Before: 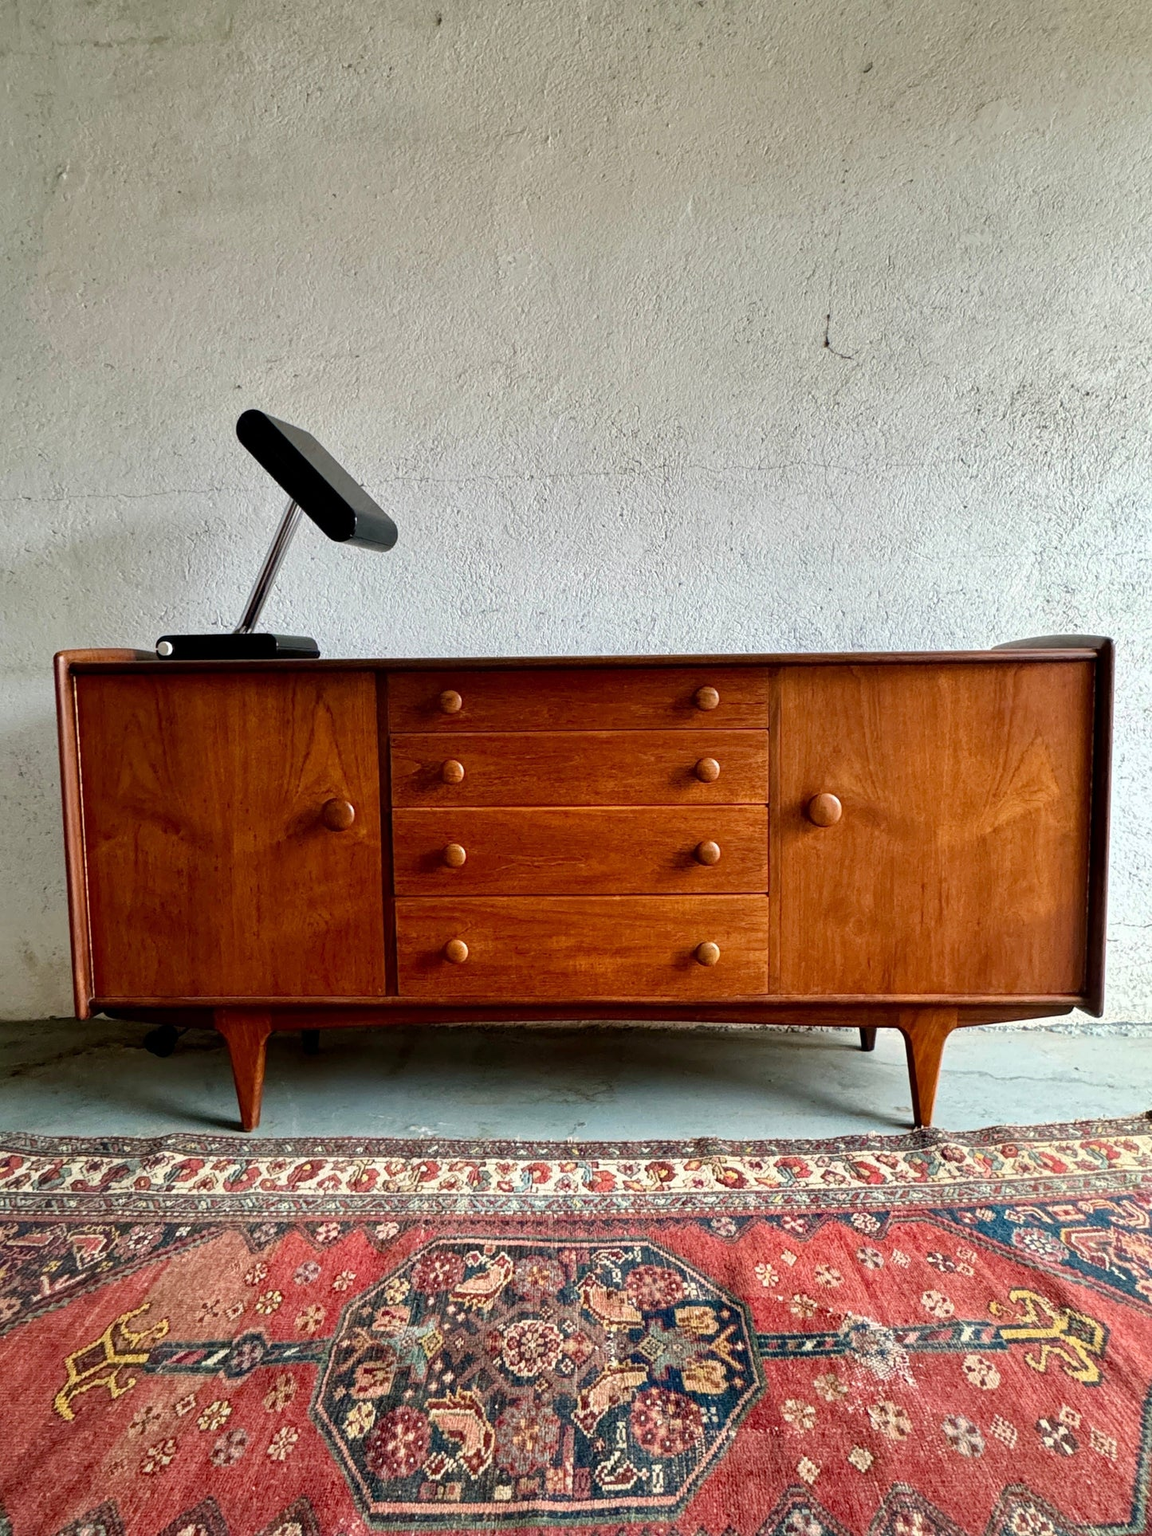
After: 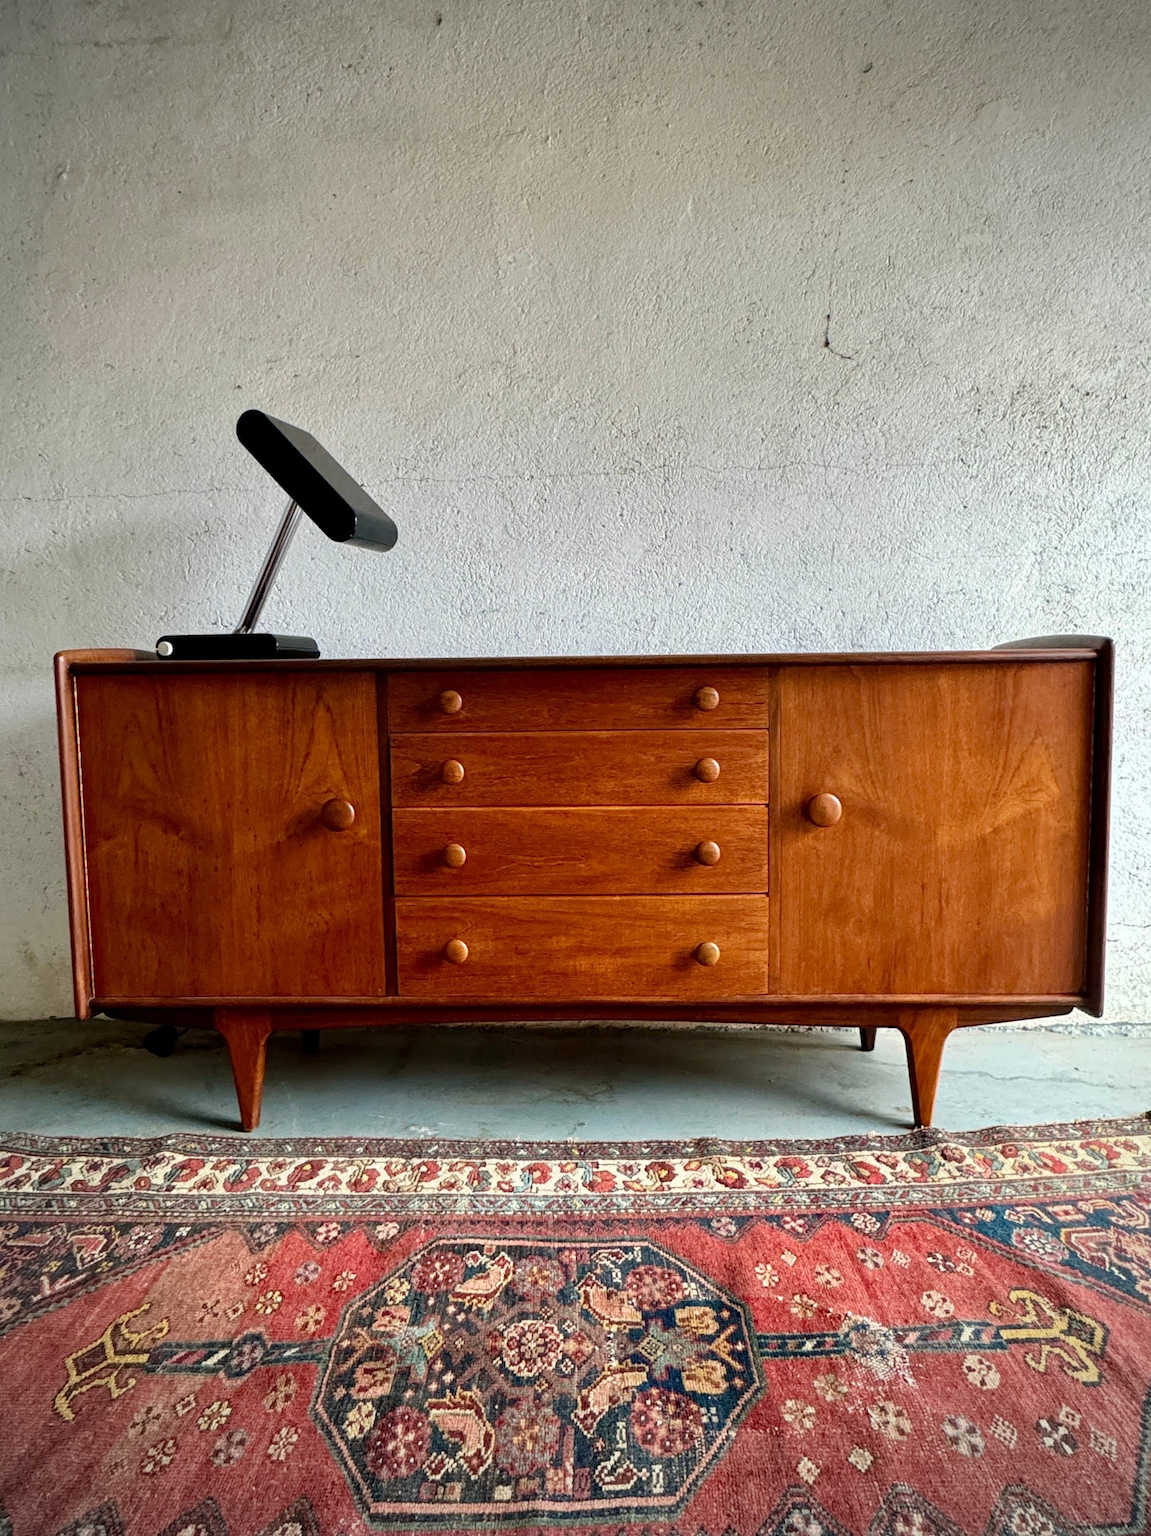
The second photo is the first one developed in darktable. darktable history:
vignetting: fall-off start 79.78%
